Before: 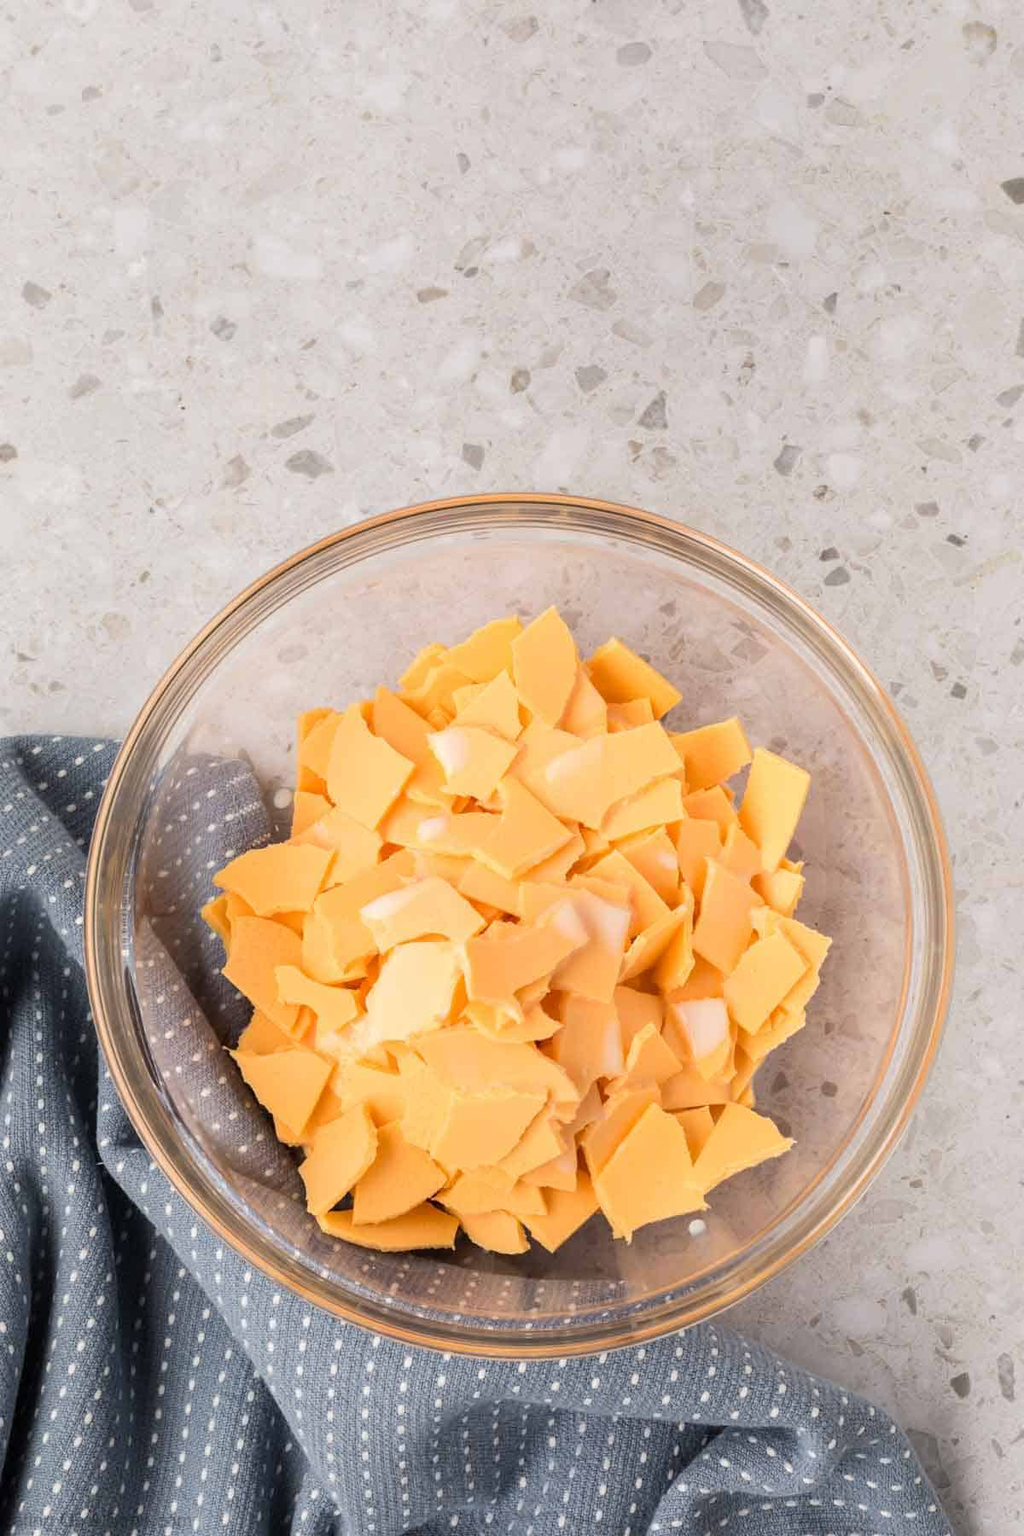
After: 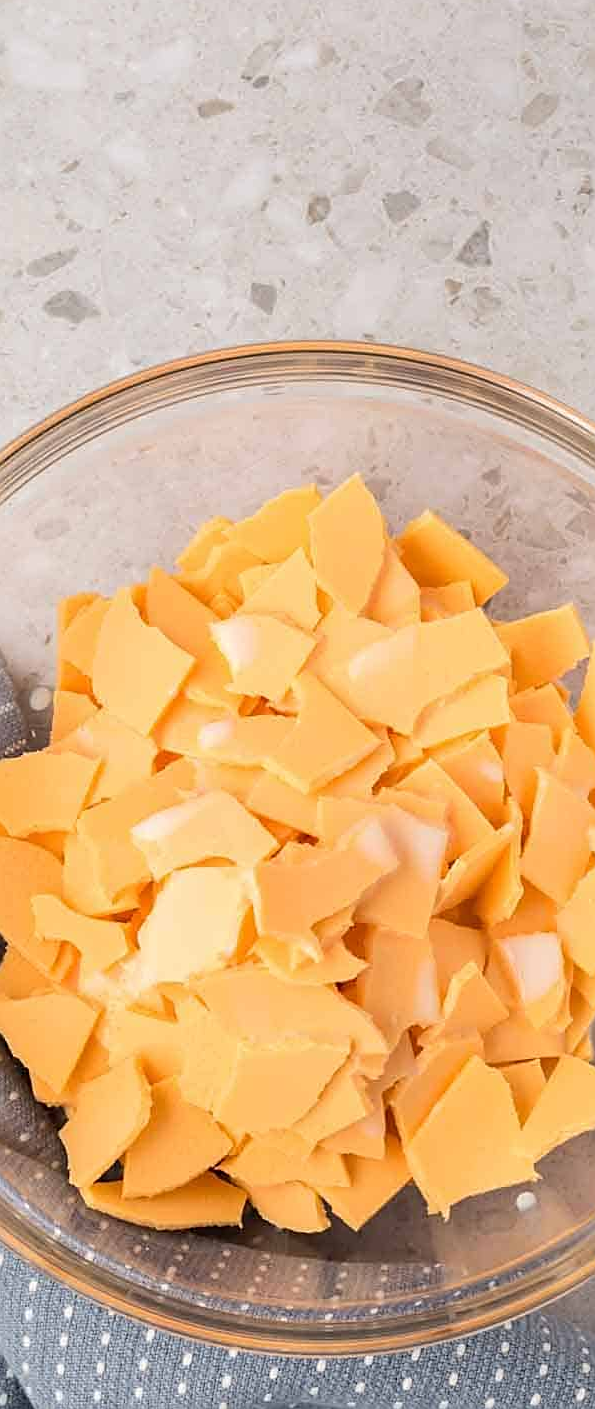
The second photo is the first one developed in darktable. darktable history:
crop and rotate: angle 0.021°, left 24.248%, top 13.189%, right 26.061%, bottom 8.464%
sharpen: on, module defaults
